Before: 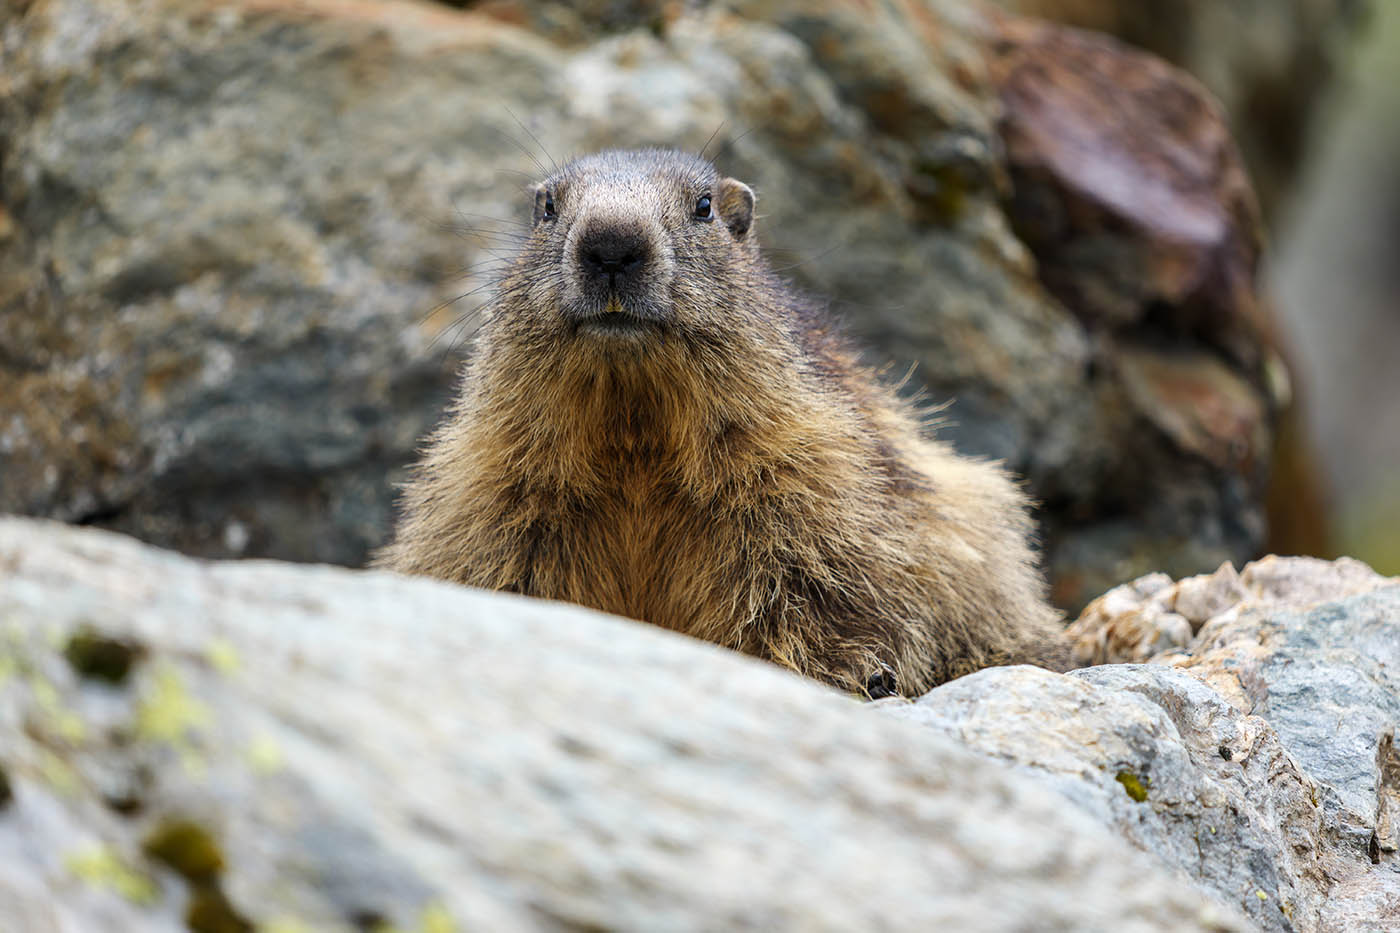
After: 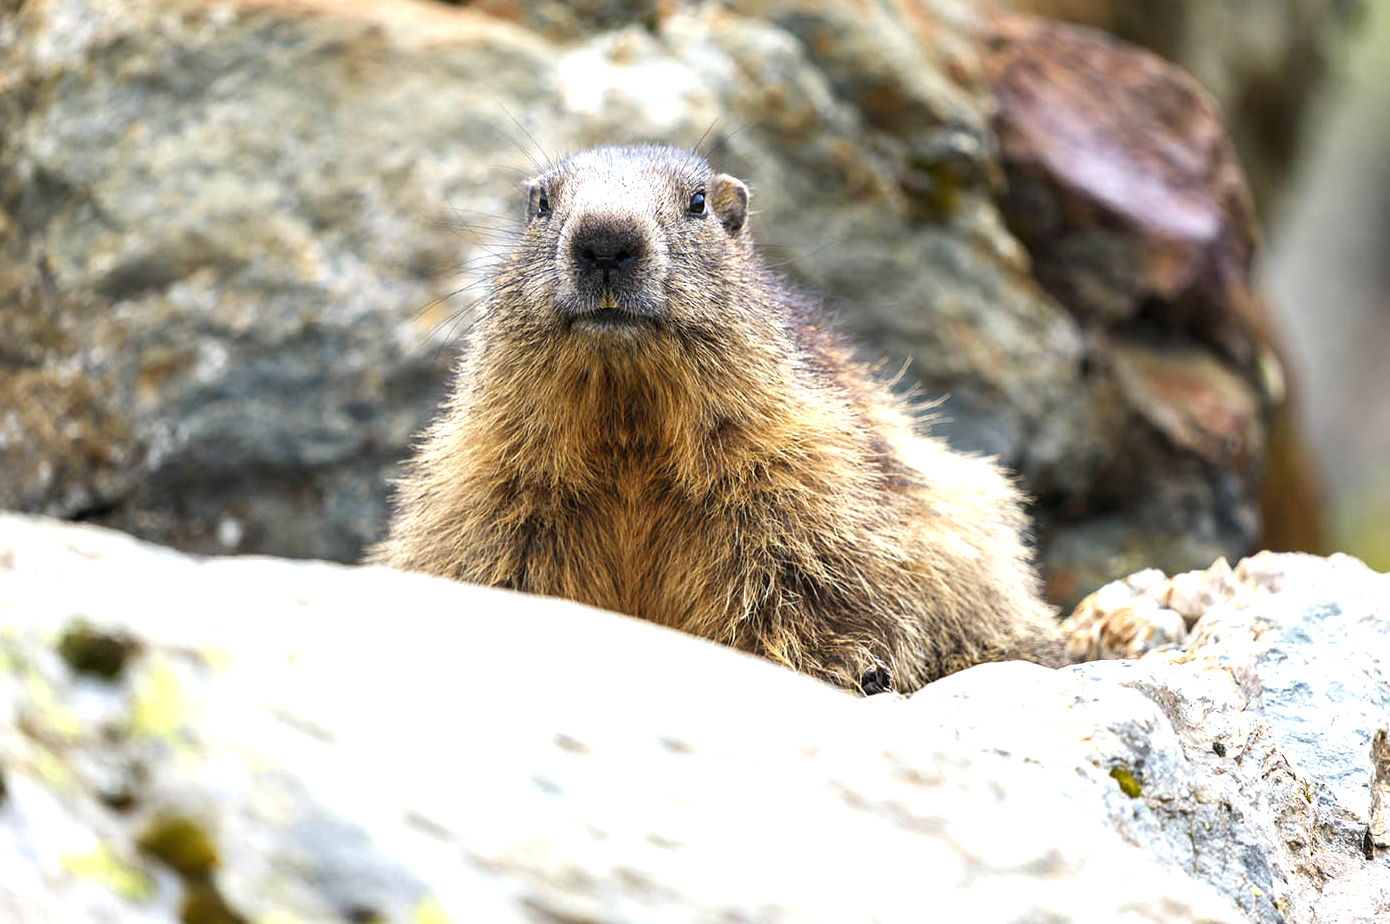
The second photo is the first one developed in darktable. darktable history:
exposure: black level correction 0, exposure 0.9 EV, compensate highlight preservation false
crop: left 0.434%, top 0.485%, right 0.244%, bottom 0.386%
